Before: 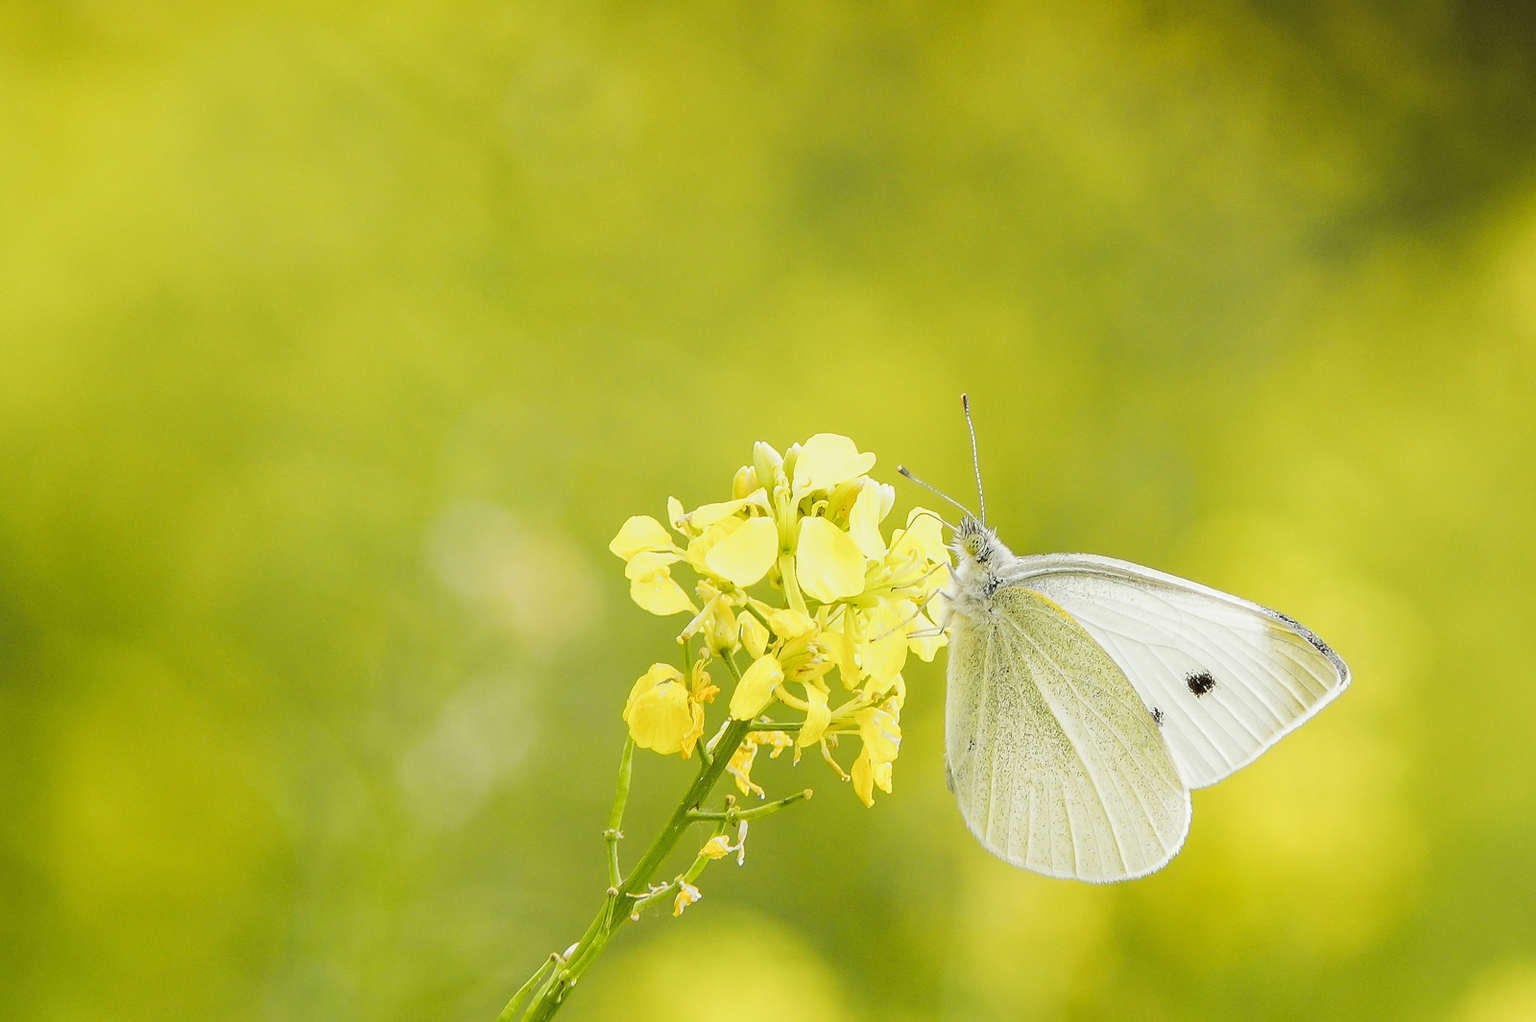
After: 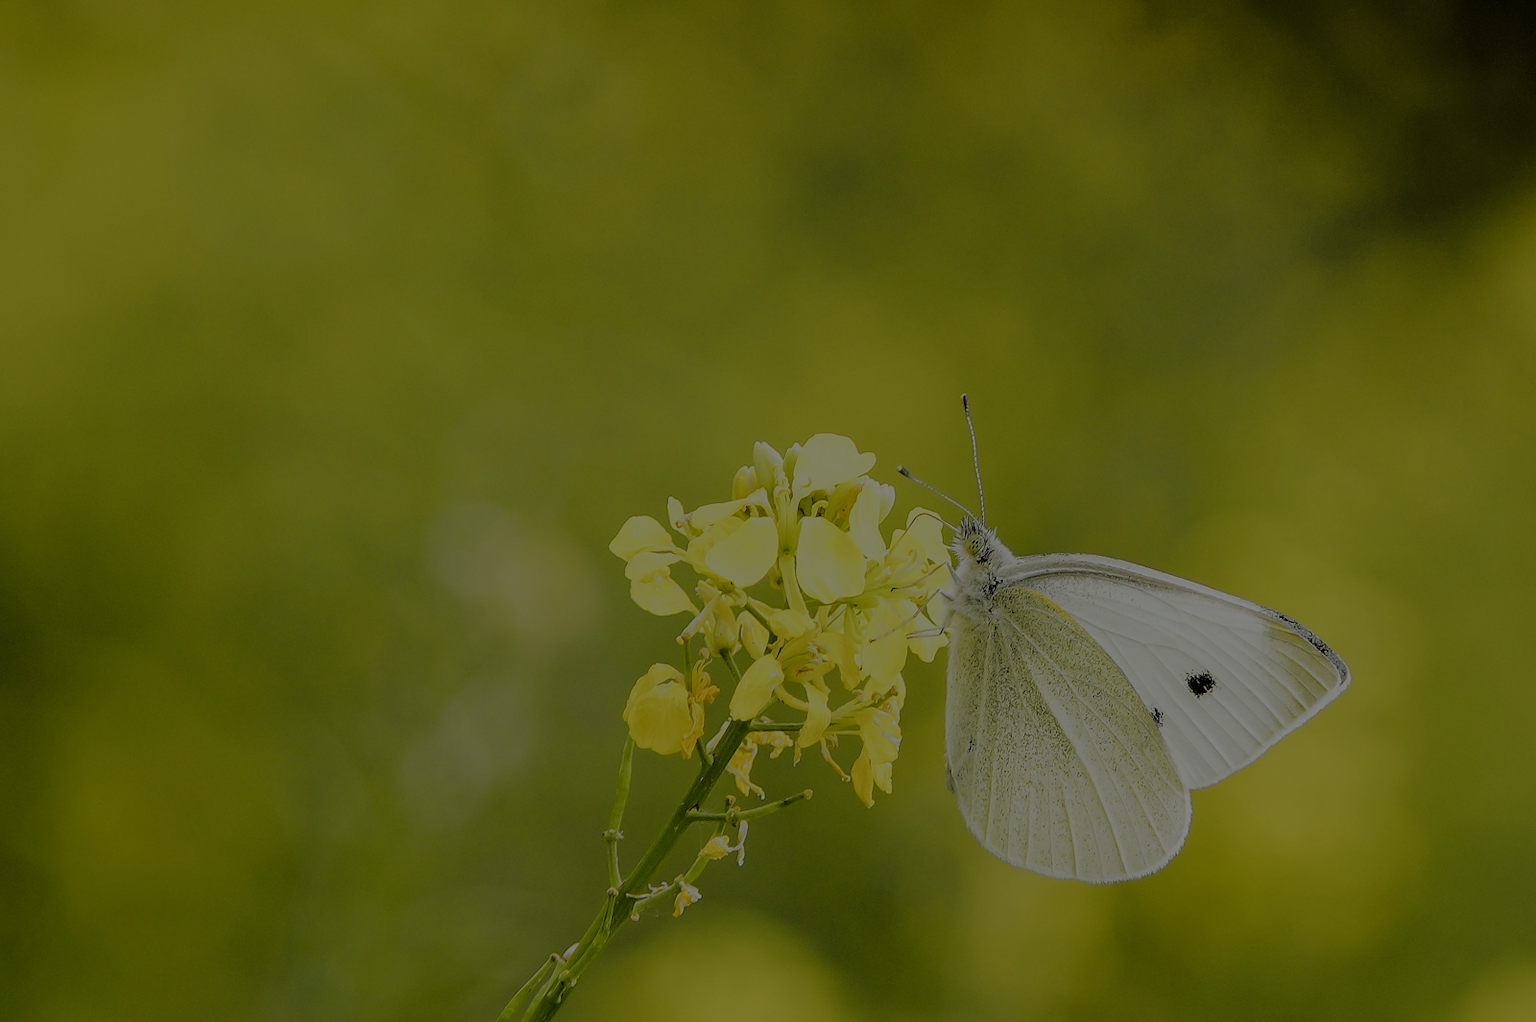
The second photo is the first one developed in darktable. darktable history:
exposure: exposure -2.002 EV, compensate highlight preservation false
filmic rgb: black relative exposure -6.98 EV, white relative exposure 5.63 EV, hardness 2.86
